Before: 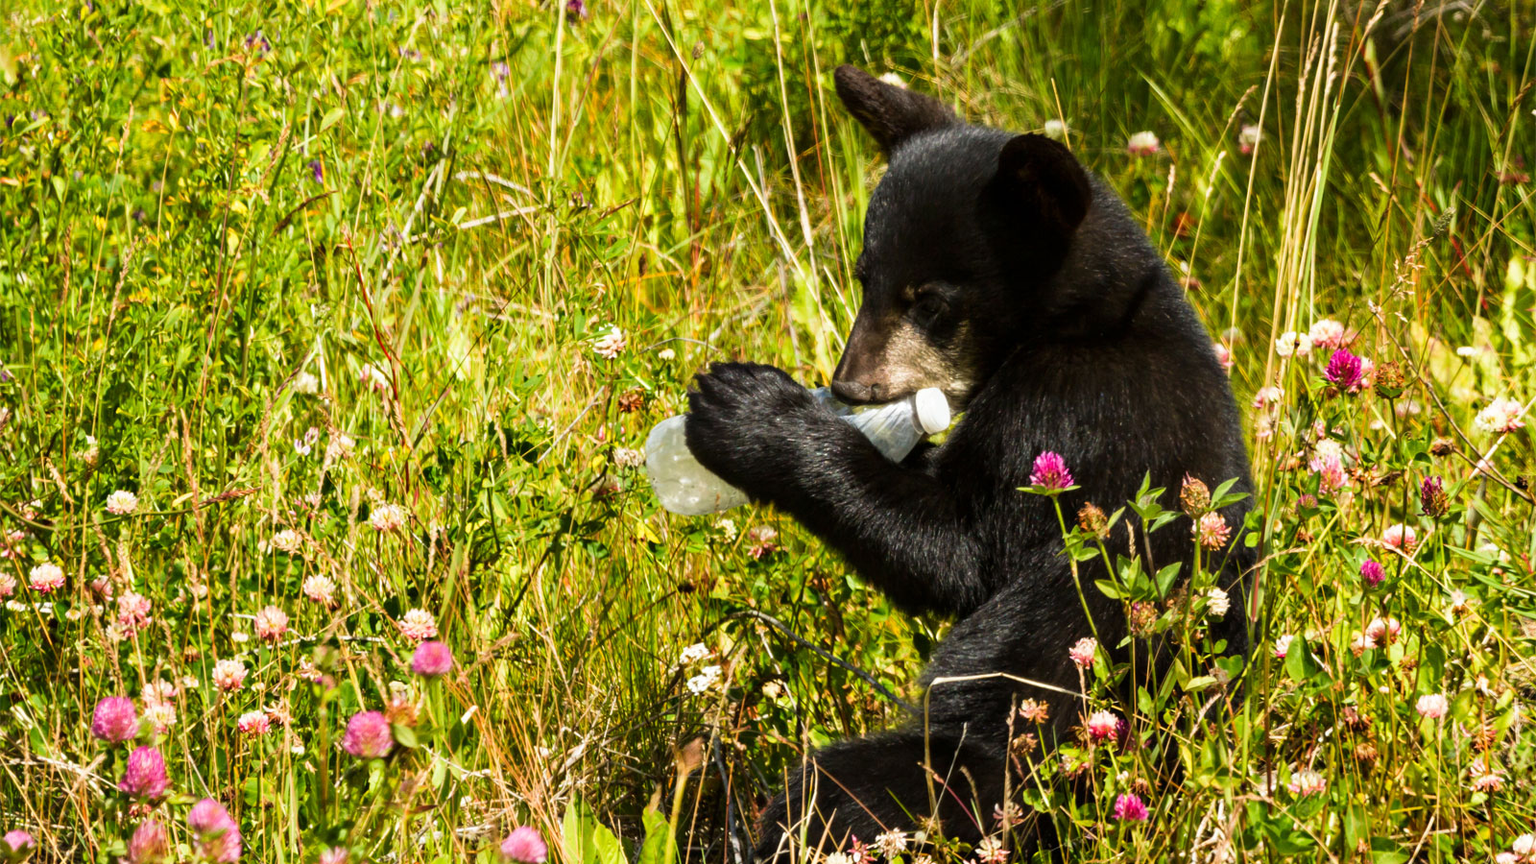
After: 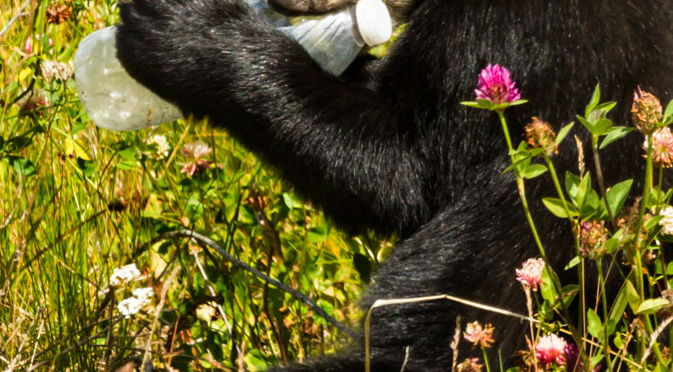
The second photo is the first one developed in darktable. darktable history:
crop: left 37.38%, top 45.113%, right 20.55%, bottom 13.541%
